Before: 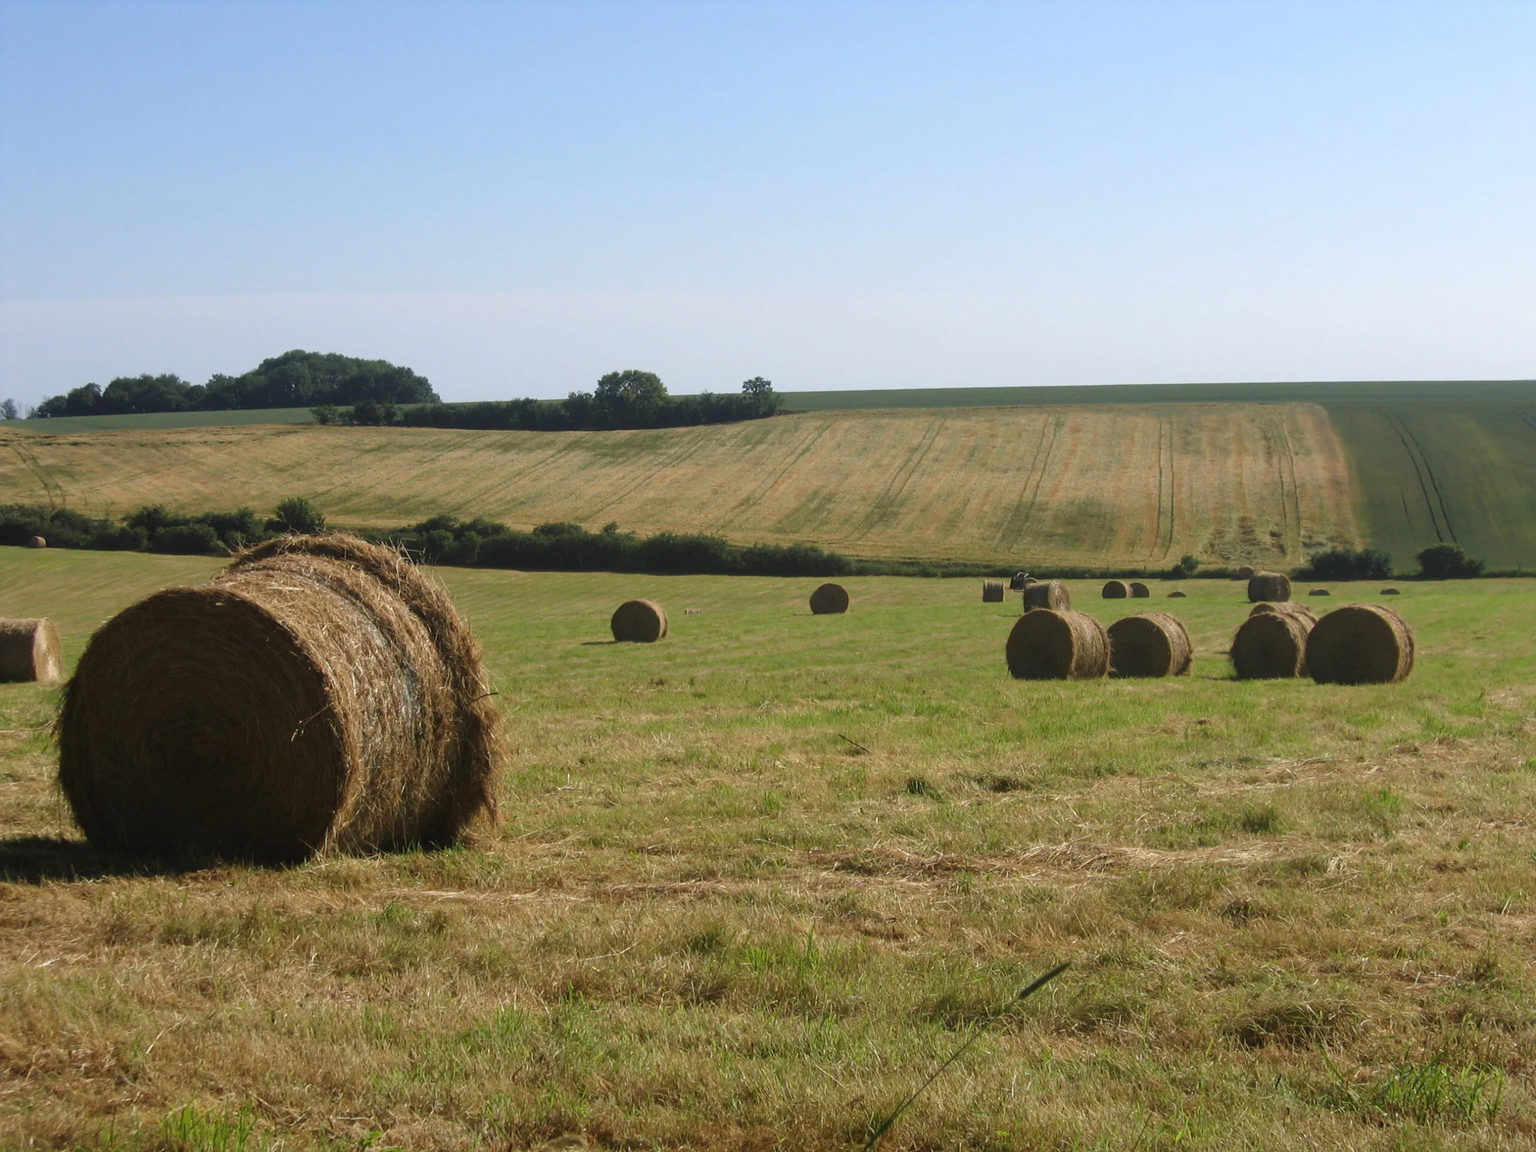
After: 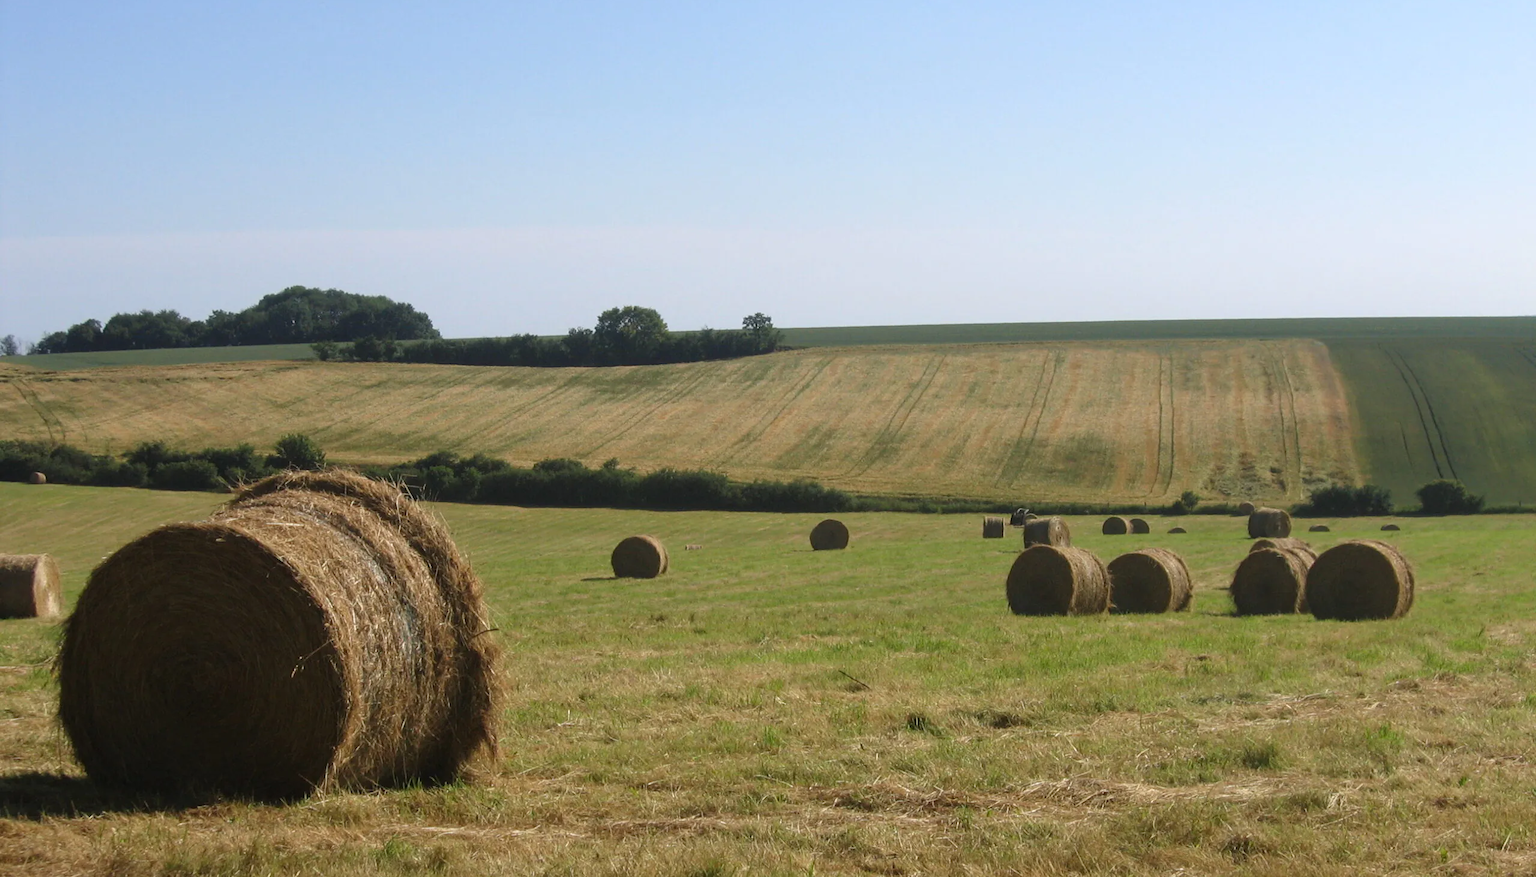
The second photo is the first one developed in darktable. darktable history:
crop: top 5.617%, bottom 18.189%
